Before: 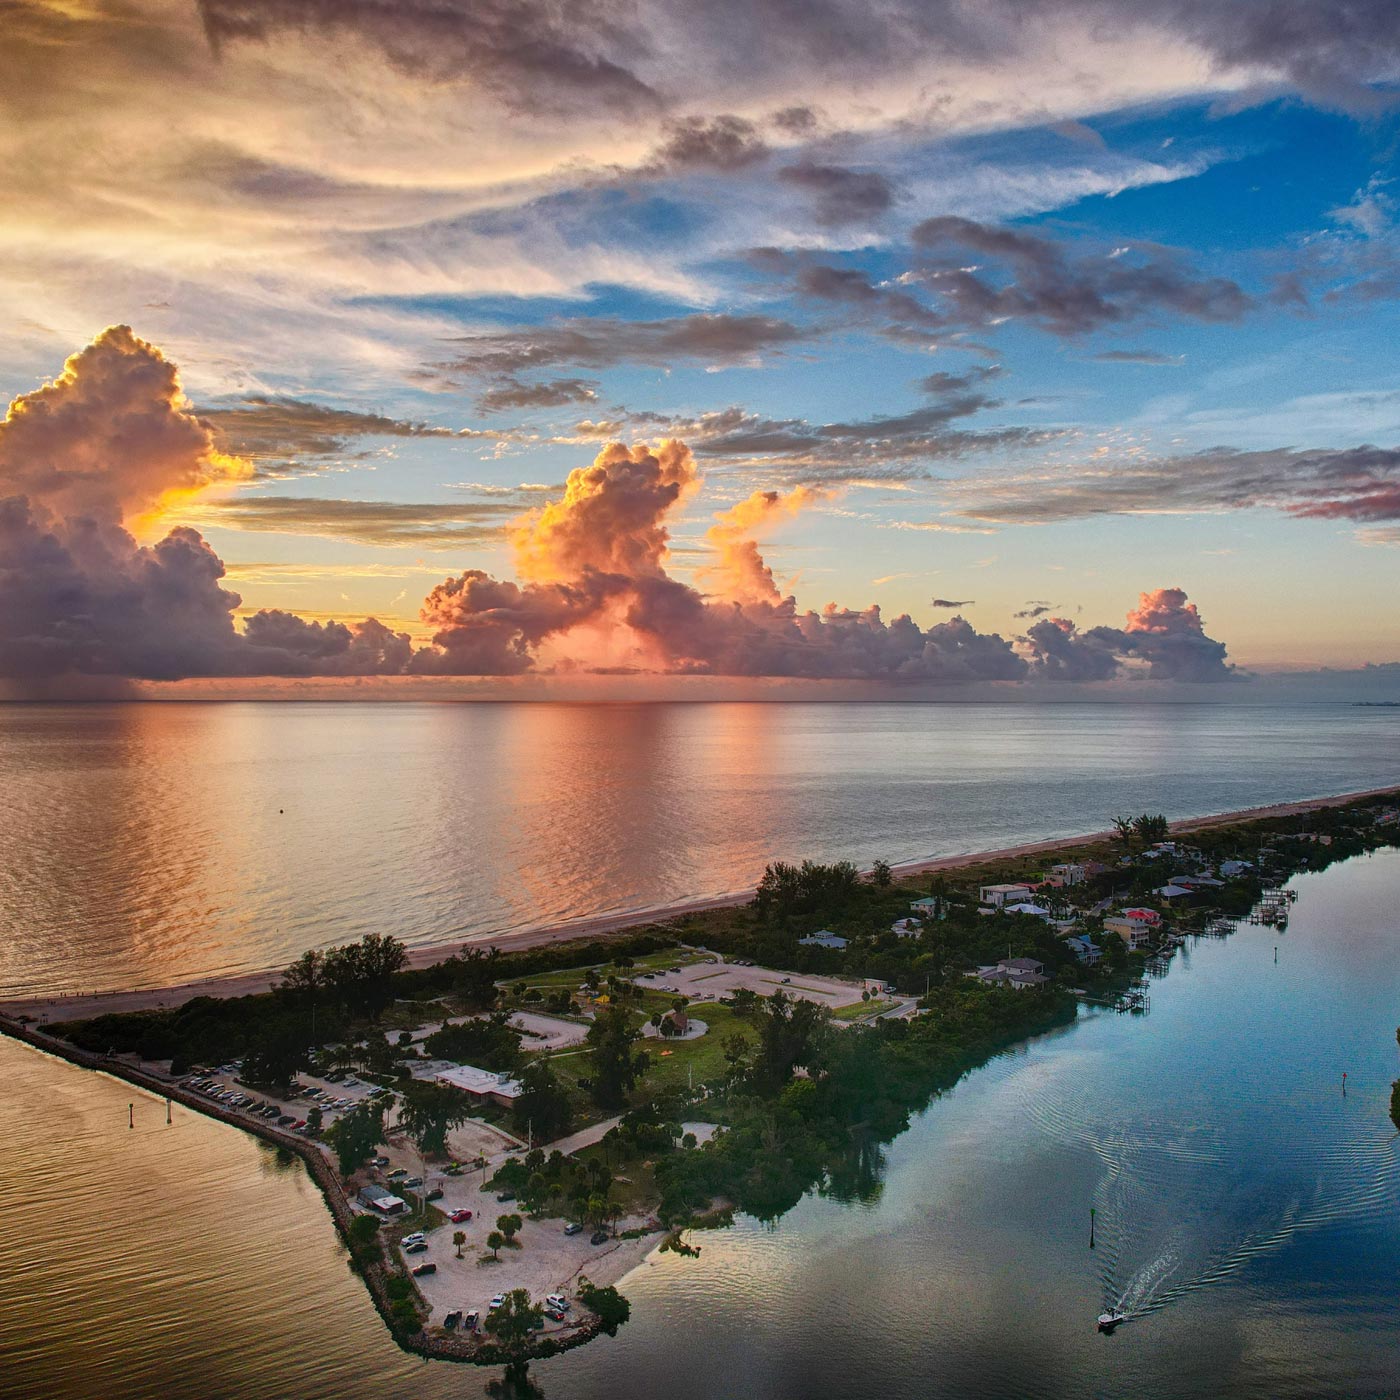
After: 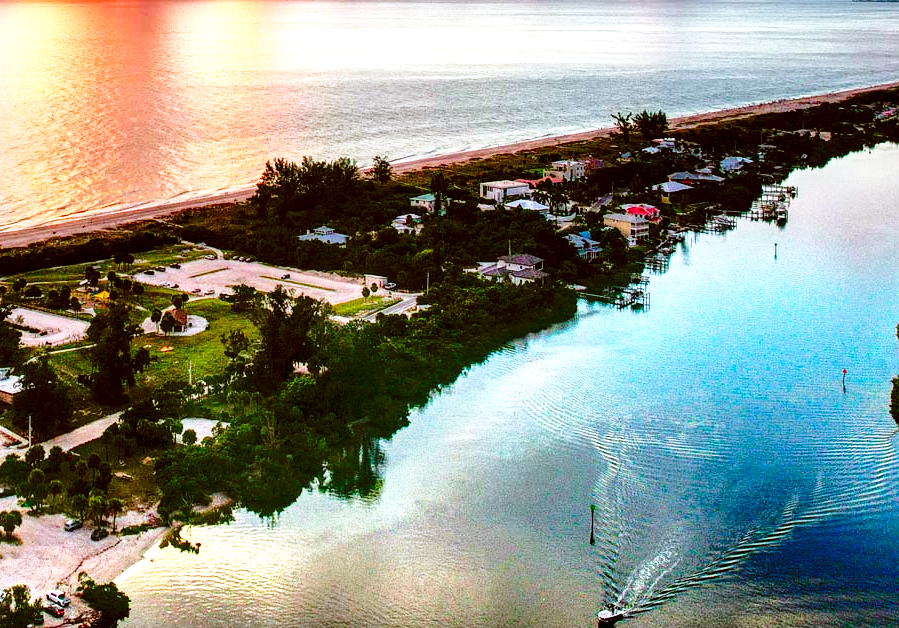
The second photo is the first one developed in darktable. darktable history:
base curve: curves: ch0 [(0, 0) (0.036, 0.037) (0.121, 0.228) (0.46, 0.76) (0.859, 0.983) (1, 1)], preserve colors none
exposure: exposure 0.201 EV, compensate exposure bias true, compensate highlight preservation false
contrast brightness saturation: brightness -0.016, saturation 0.369
tone equalizer: -8 EV -0.736 EV, -7 EV -0.726 EV, -6 EV -0.616 EV, -5 EV -0.382 EV, -3 EV 0.371 EV, -2 EV 0.6 EV, -1 EV 0.696 EV, +0 EV 0.742 EV
crop and rotate: left 35.724%, top 50.29%, bottom 4.831%
color correction: highlights a* -0.385, highlights b* 0.163, shadows a* 5.06, shadows b* 20.85
local contrast: detail 134%, midtone range 0.749
